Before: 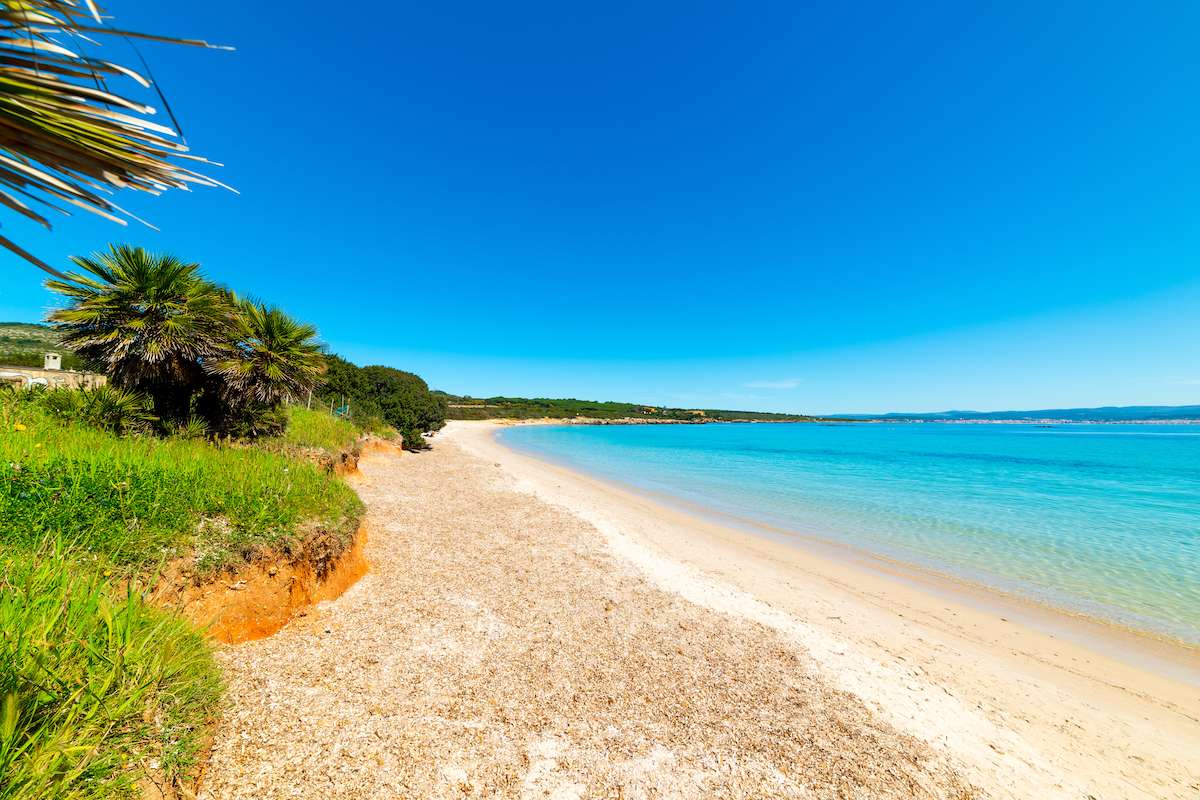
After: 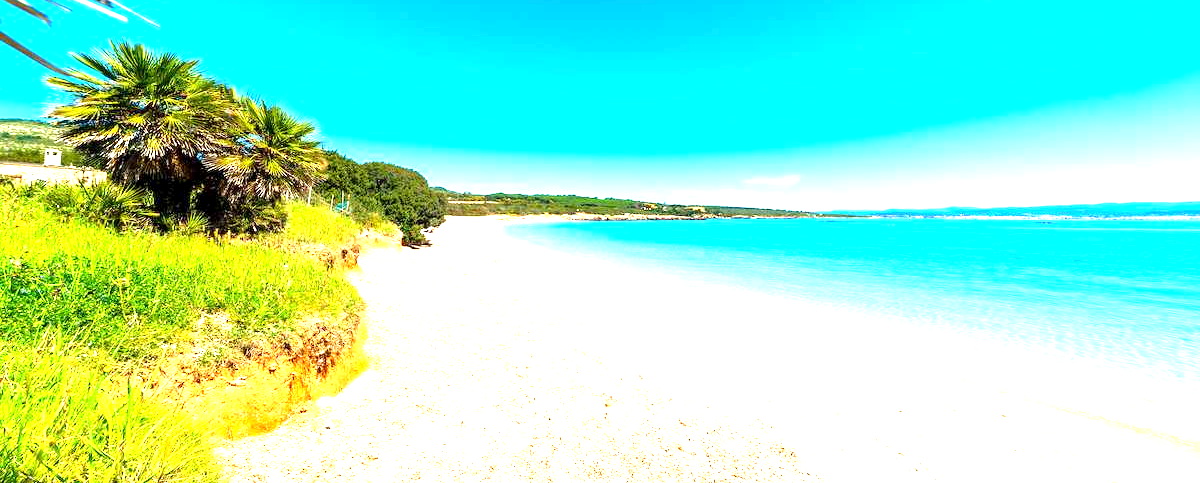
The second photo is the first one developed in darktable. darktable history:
exposure: black level correction 0.001, exposure 1.737 EV, compensate highlight preservation false
crop and rotate: top 25.521%, bottom 14.036%
